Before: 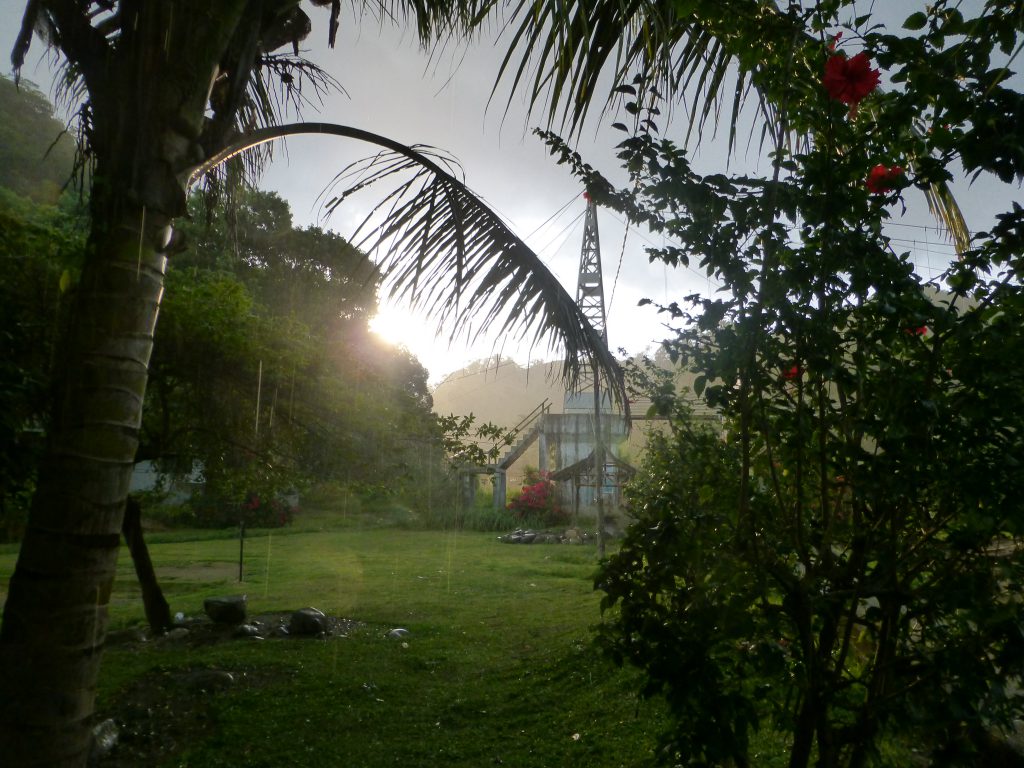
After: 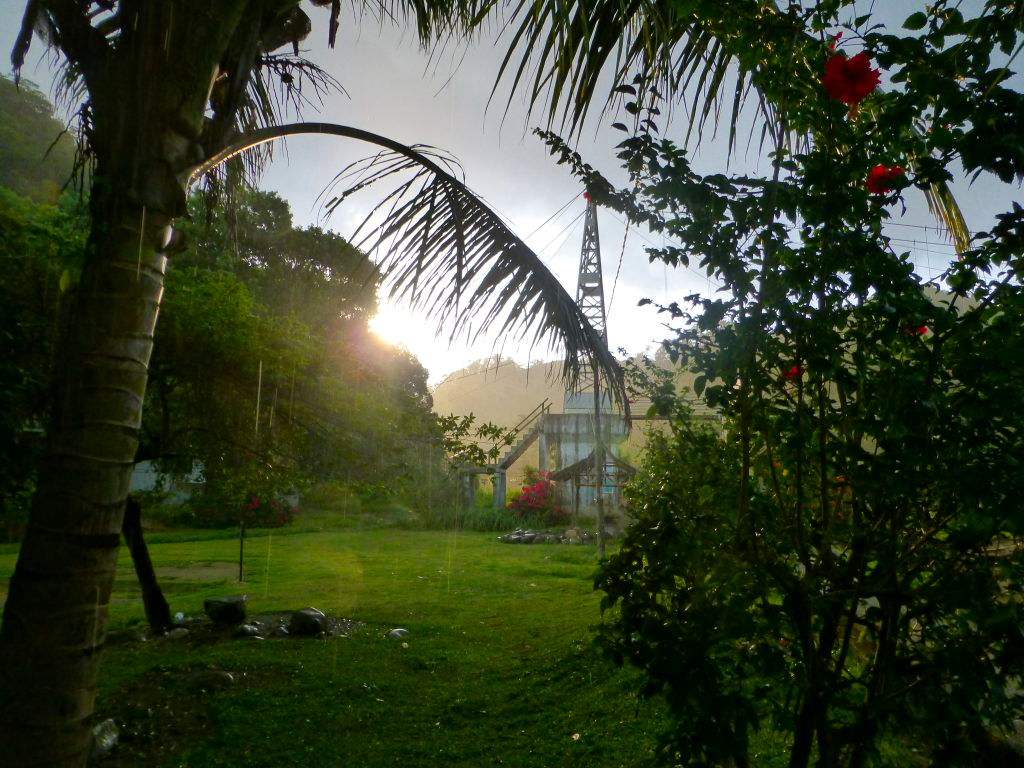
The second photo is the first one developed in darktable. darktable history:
local contrast: mode bilateral grid, contrast 27, coarseness 16, detail 115%, midtone range 0.2
contrast brightness saturation: saturation 0.485
